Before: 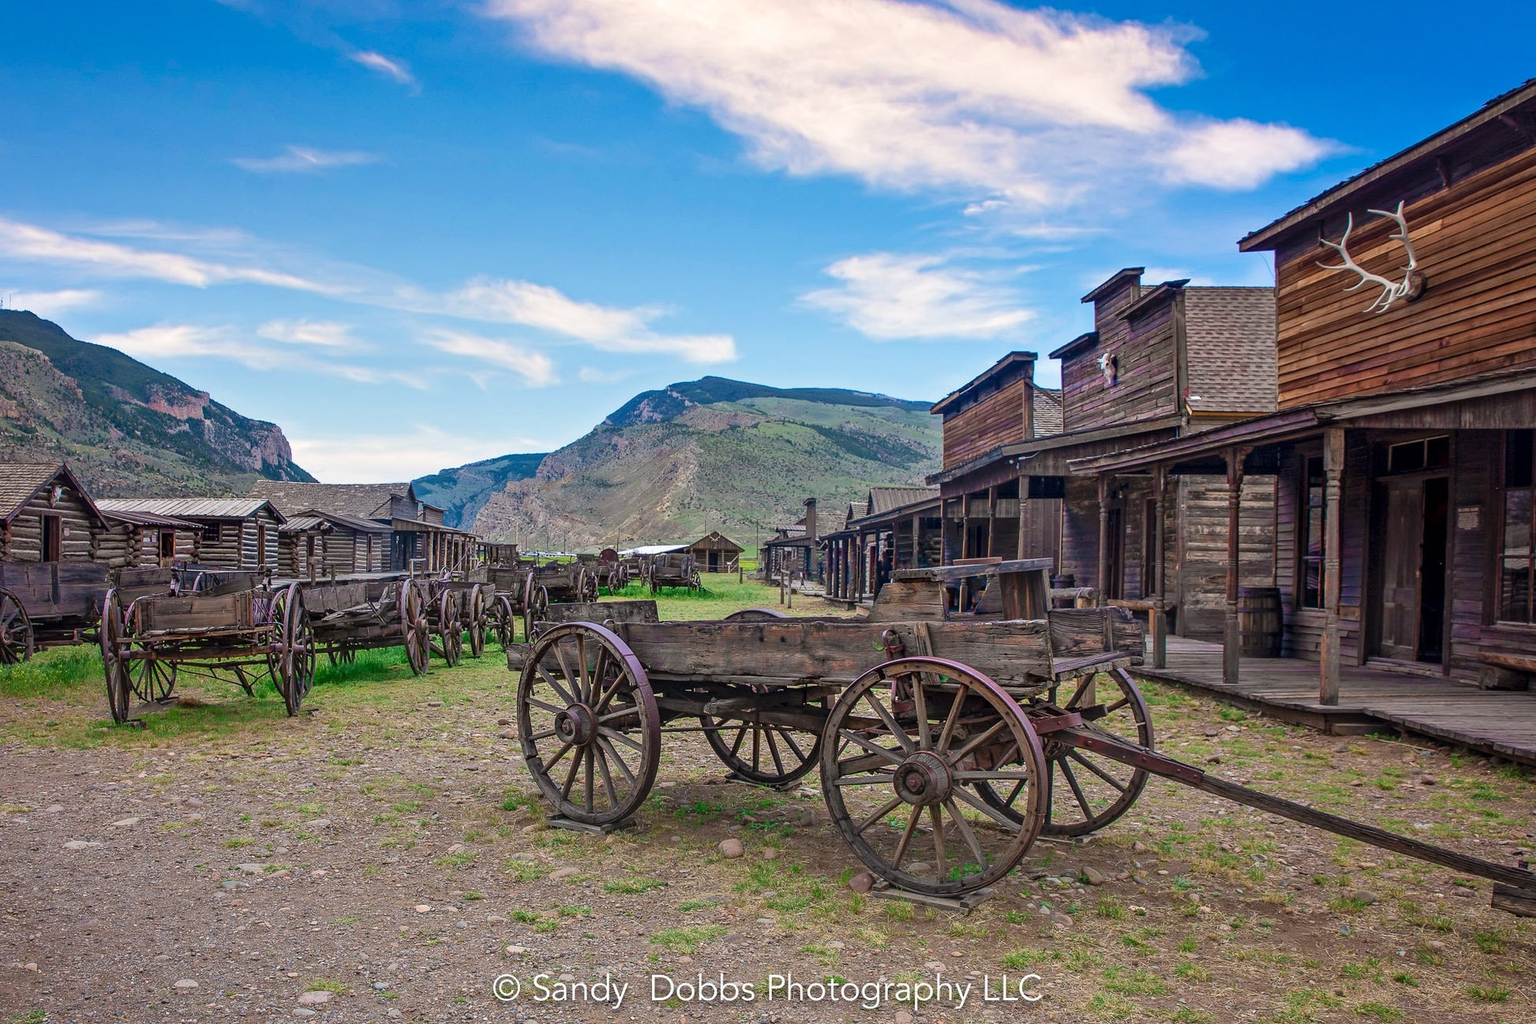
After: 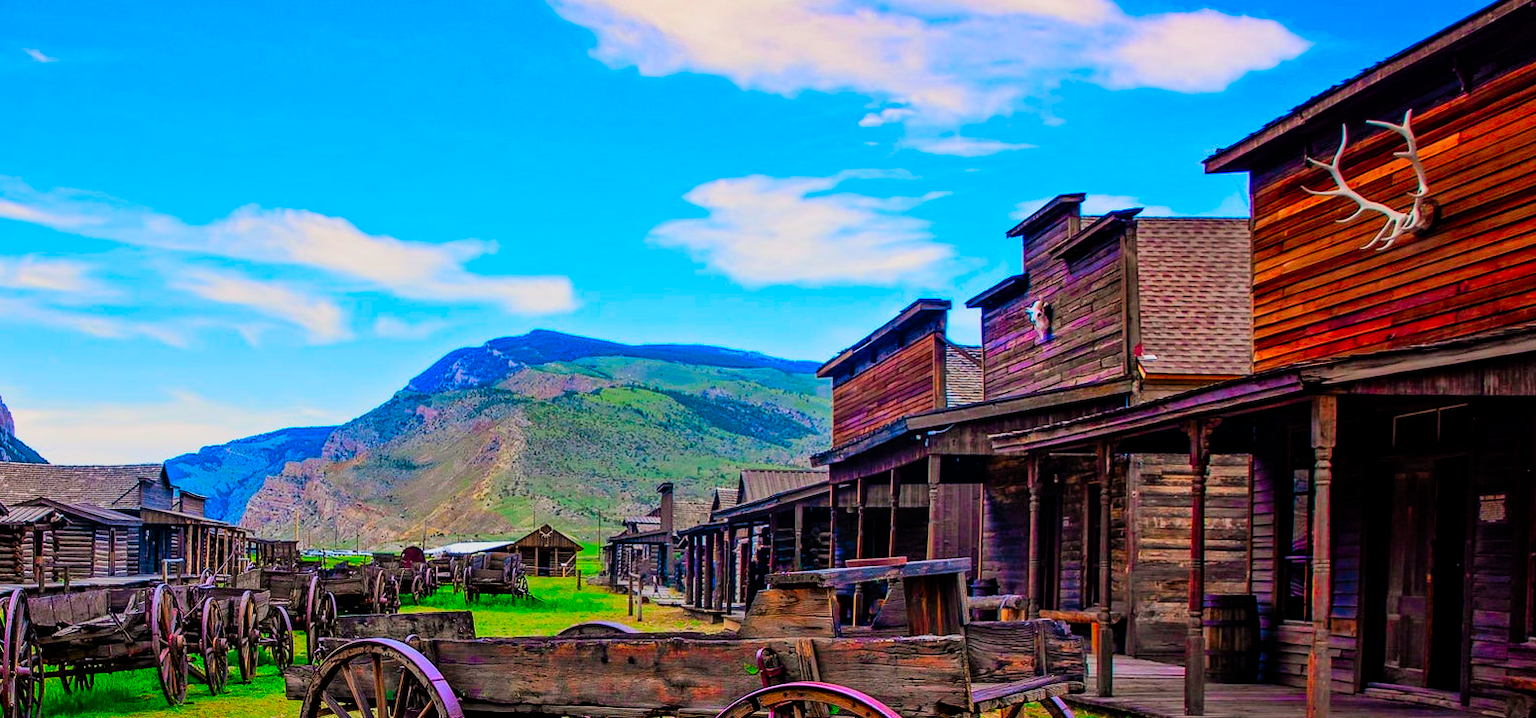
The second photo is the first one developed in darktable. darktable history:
color correction: highlights b* 0.034, saturation 3
crop: left 18.264%, top 11.109%, right 2.127%, bottom 32.941%
filmic rgb: black relative exposure -5.14 EV, white relative exposure 3.55 EV, hardness 3.19, contrast 1.191, highlights saturation mix -49.33%
